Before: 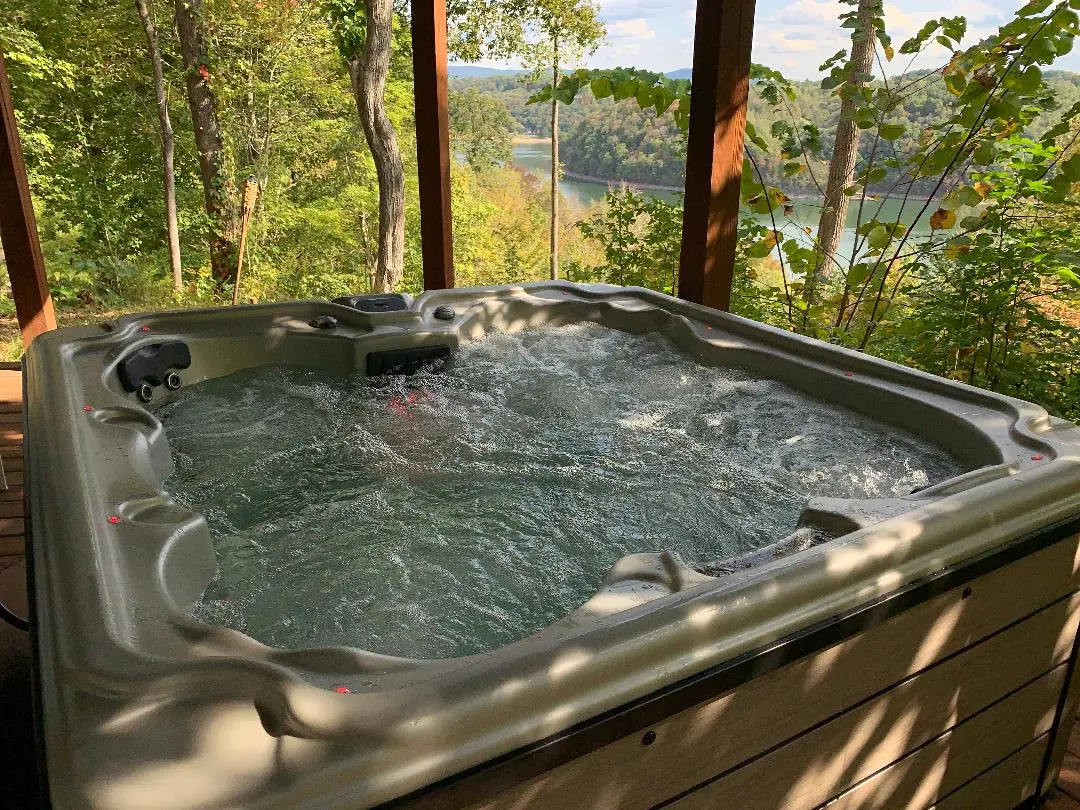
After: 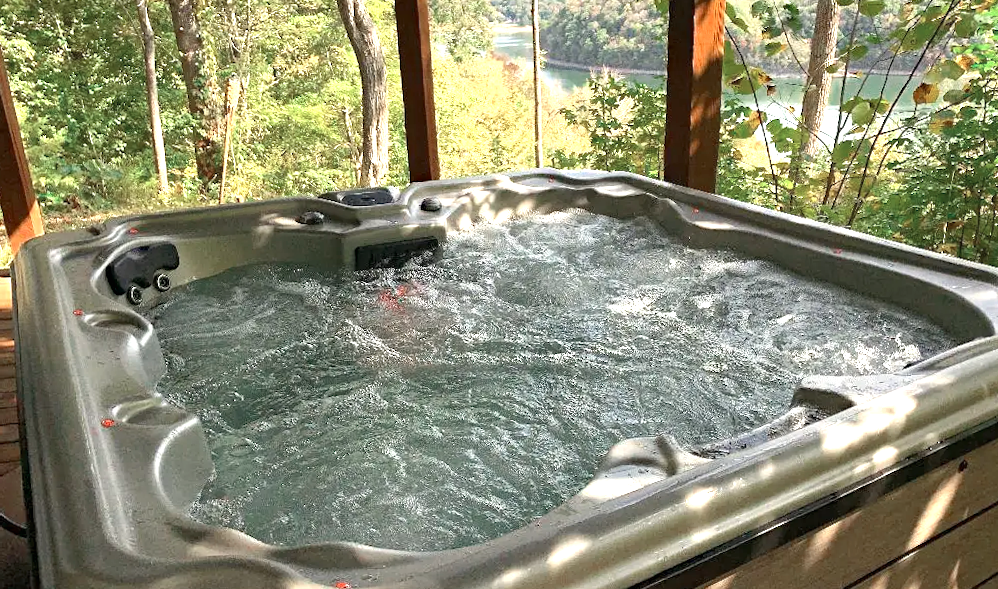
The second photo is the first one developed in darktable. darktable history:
crop and rotate: angle 0.03°, top 11.643%, right 5.651%, bottom 11.189%
color zones: curves: ch0 [(0, 0.5) (0.125, 0.4) (0.25, 0.5) (0.375, 0.4) (0.5, 0.4) (0.625, 0.35) (0.75, 0.35) (0.875, 0.5)]; ch1 [(0, 0.35) (0.125, 0.45) (0.25, 0.35) (0.375, 0.35) (0.5, 0.35) (0.625, 0.35) (0.75, 0.45) (0.875, 0.35)]; ch2 [(0, 0.6) (0.125, 0.5) (0.25, 0.5) (0.375, 0.6) (0.5, 0.6) (0.625, 0.5) (0.75, 0.5) (0.875, 0.5)]
rotate and perspective: rotation -2°, crop left 0.022, crop right 0.978, crop top 0.049, crop bottom 0.951
exposure: black level correction 0, exposure 1.2 EV, compensate exposure bias true, compensate highlight preservation false
haze removal: compatibility mode true, adaptive false
